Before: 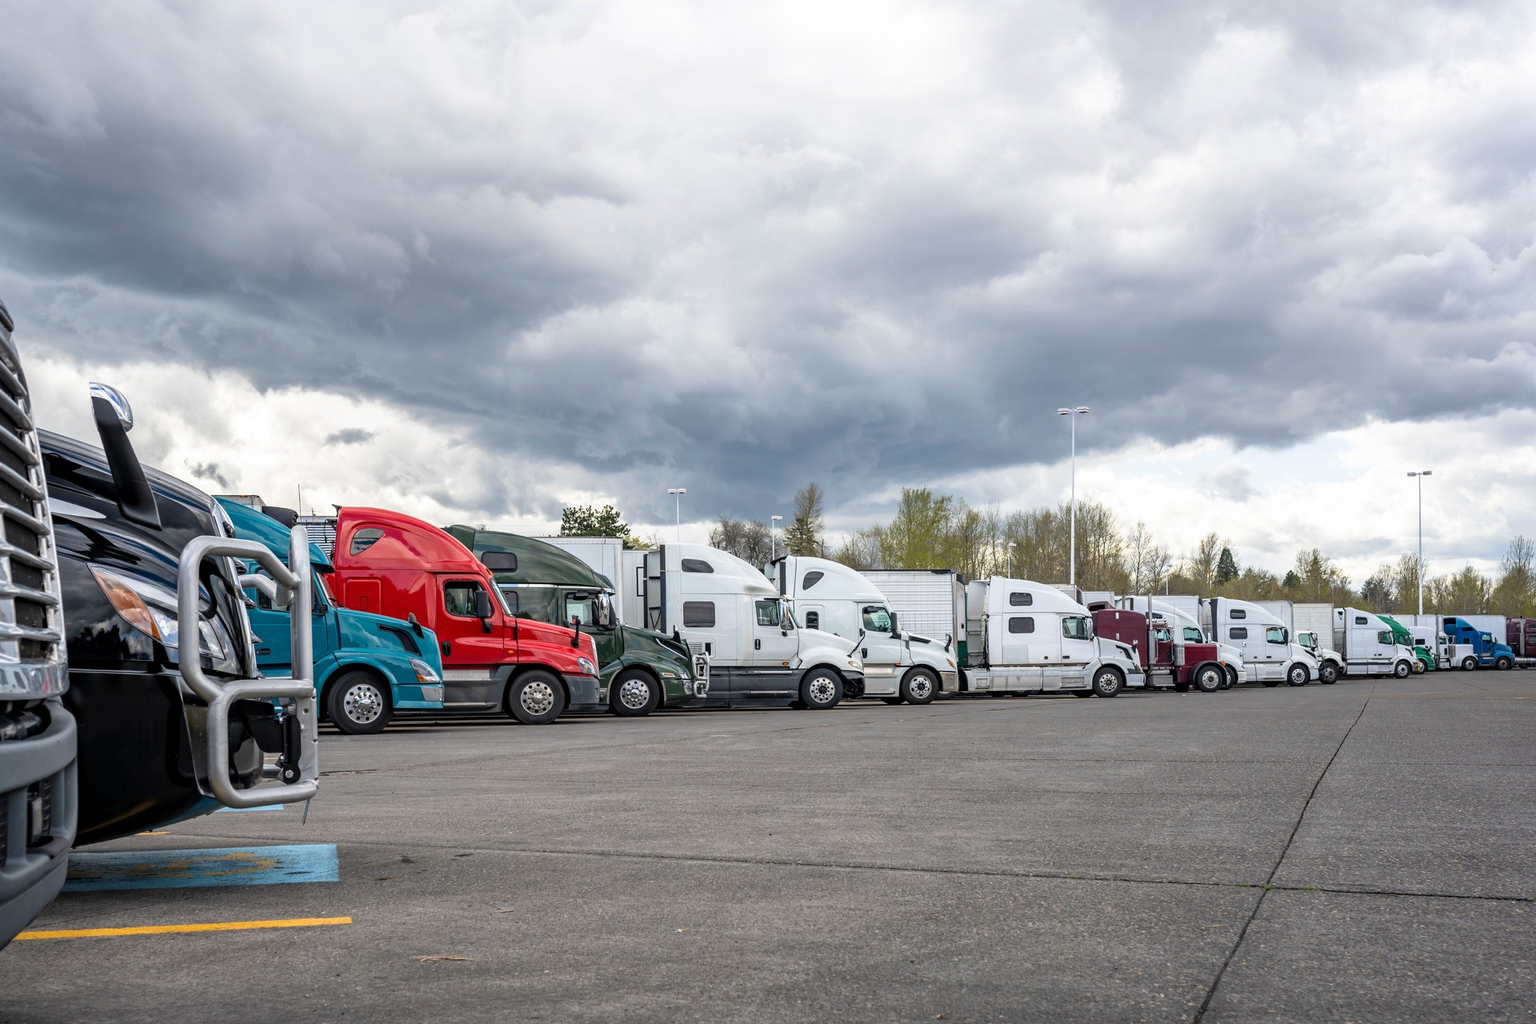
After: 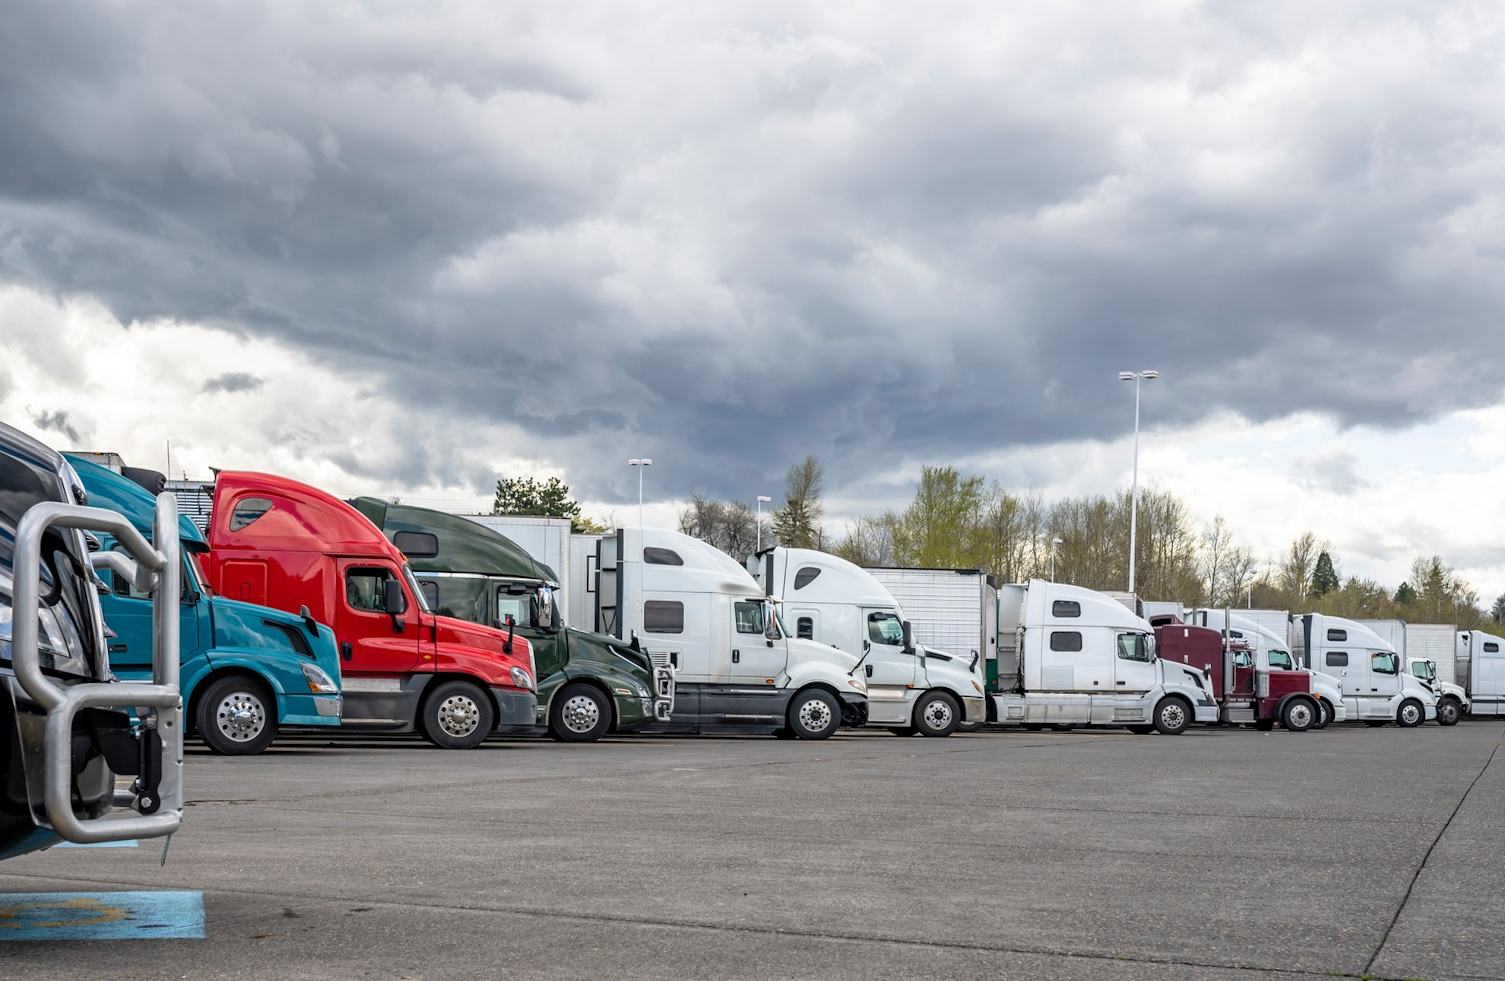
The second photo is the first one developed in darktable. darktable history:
rotate and perspective: rotation 1.57°, crop left 0.018, crop right 0.982, crop top 0.039, crop bottom 0.961
crop and rotate: left 10.071%, top 10.071%, right 10.02%, bottom 10.02%
